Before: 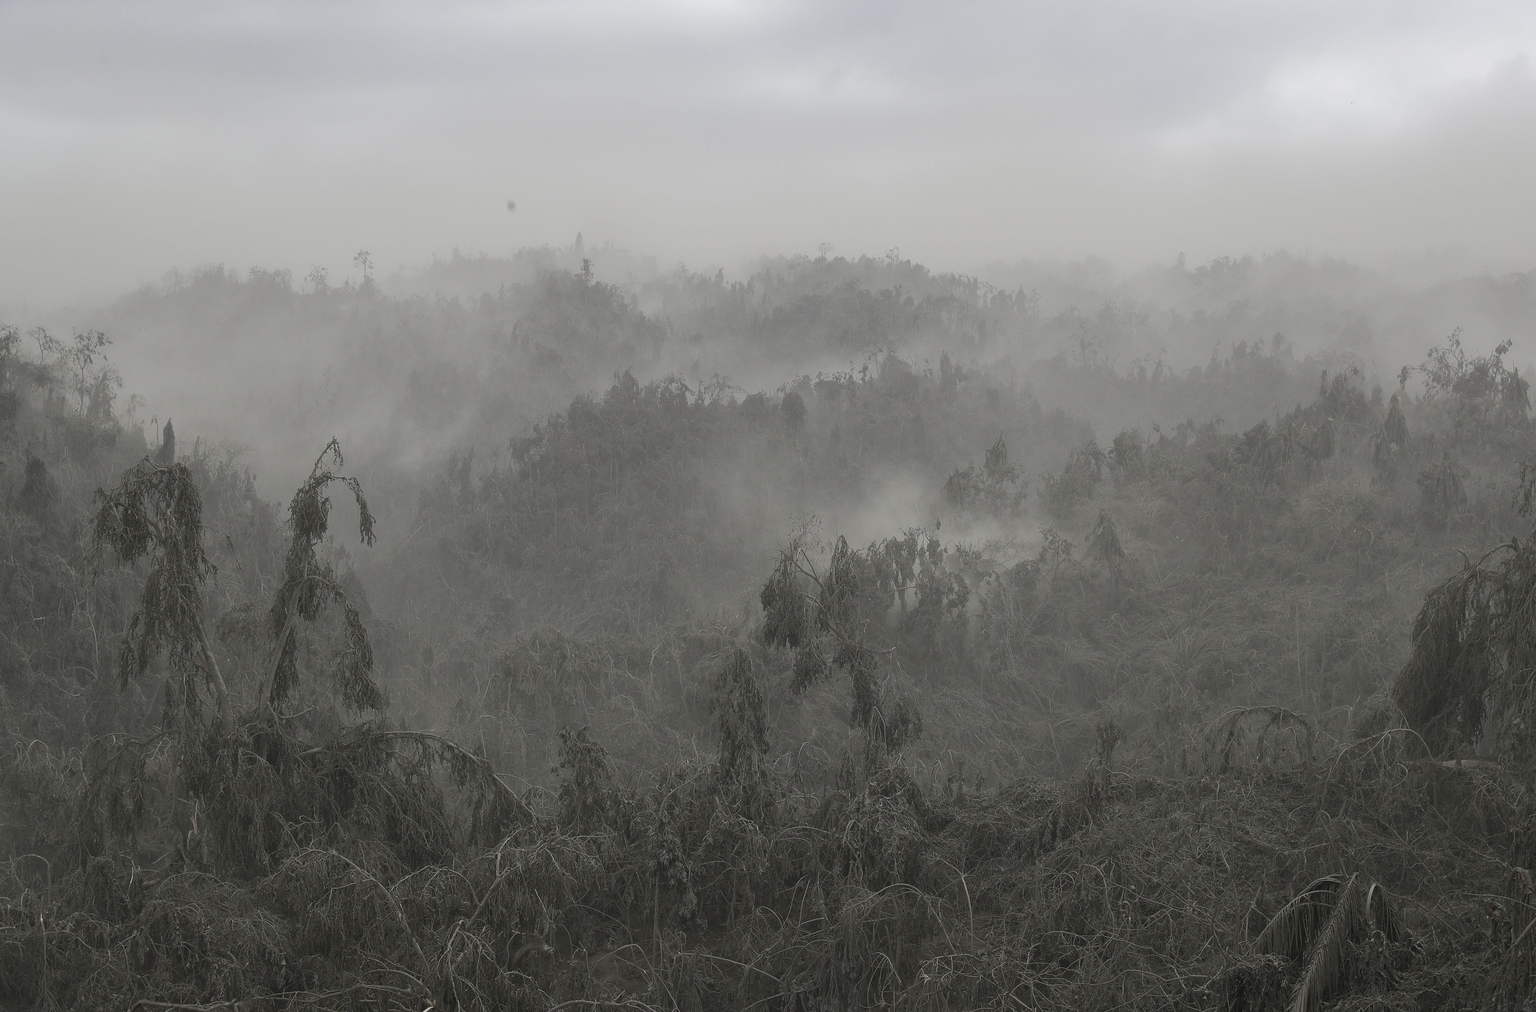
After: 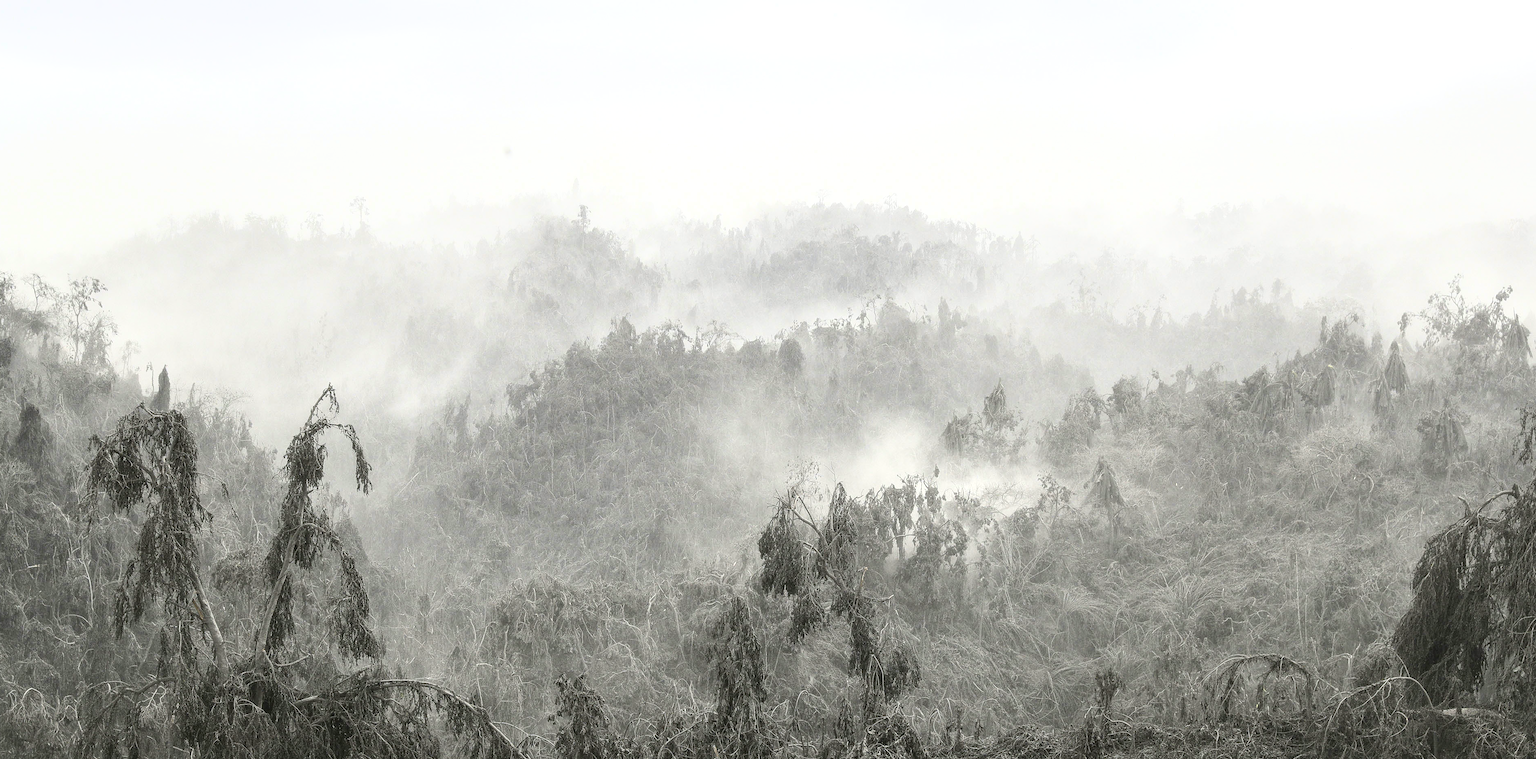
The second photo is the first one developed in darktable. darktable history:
tone curve: curves: ch0 [(0, 0) (0.187, 0.12) (0.384, 0.363) (0.577, 0.681) (0.735, 0.881) (0.864, 0.959) (1, 0.987)]; ch1 [(0, 0) (0.402, 0.36) (0.476, 0.466) (0.501, 0.501) (0.518, 0.514) (0.564, 0.614) (0.614, 0.664) (0.741, 0.829) (1, 1)]; ch2 [(0, 0) (0.429, 0.387) (0.483, 0.481) (0.503, 0.501) (0.522, 0.531) (0.564, 0.605) (0.615, 0.697) (0.702, 0.774) (1, 0.895)], color space Lab, independent channels
crop: left 0.387%, top 5.469%, bottom 19.809%
local contrast: detail 140%
exposure: exposure 0.943 EV, compensate highlight preservation false
